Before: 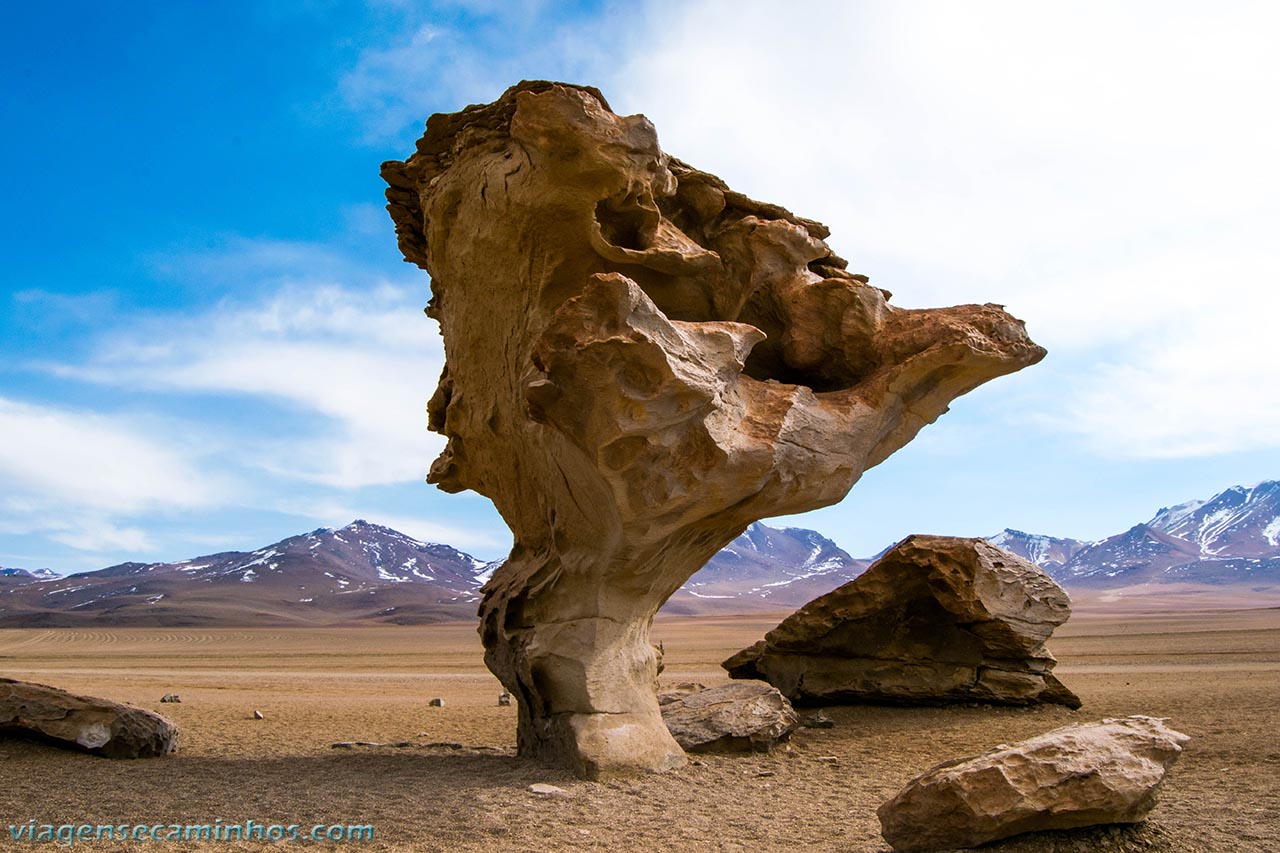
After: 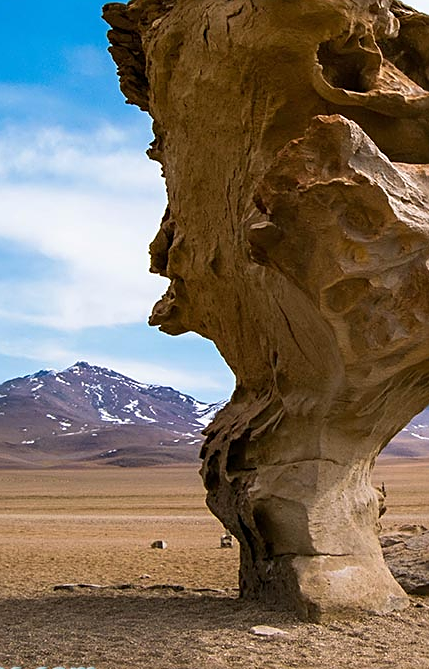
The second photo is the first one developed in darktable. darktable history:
crop and rotate: left 21.77%, top 18.528%, right 44.676%, bottom 2.997%
sharpen: on, module defaults
